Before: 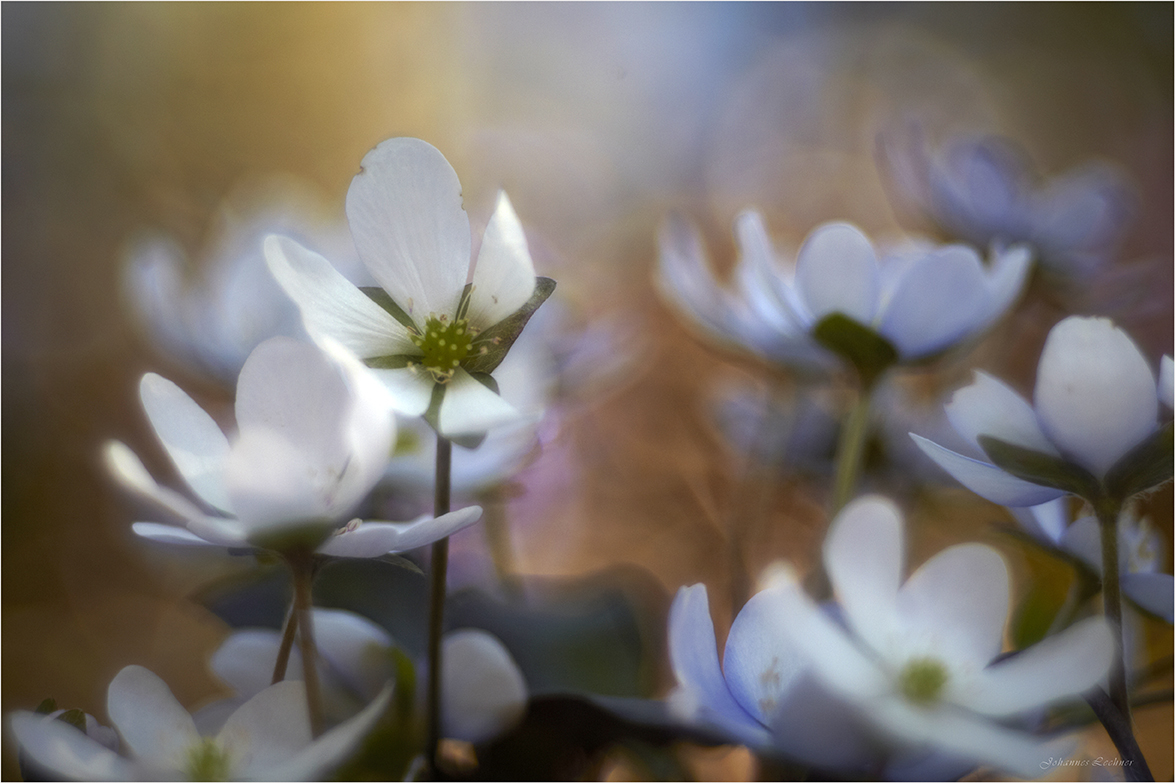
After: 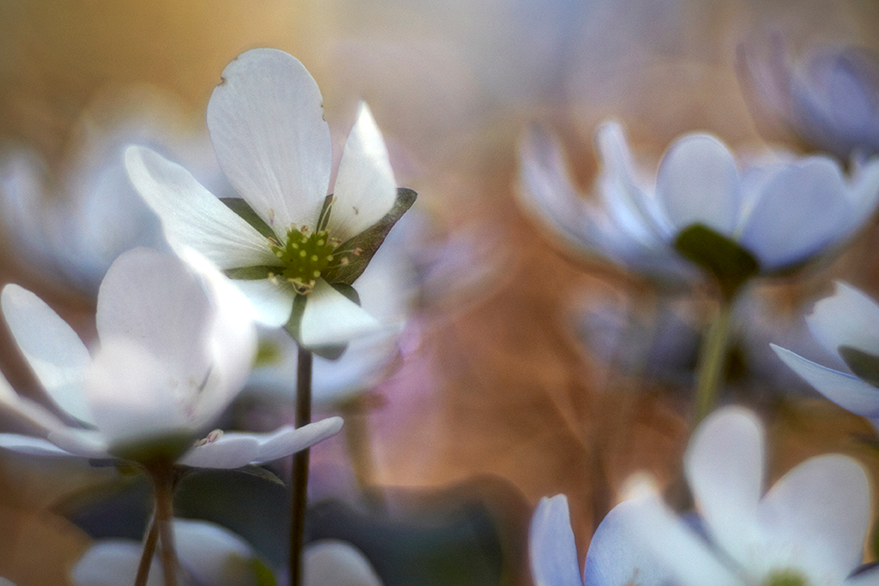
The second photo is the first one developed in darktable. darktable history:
crop and rotate: left 11.834%, top 11.429%, right 13.355%, bottom 13.65%
local contrast: mode bilateral grid, contrast 30, coarseness 25, midtone range 0.2
